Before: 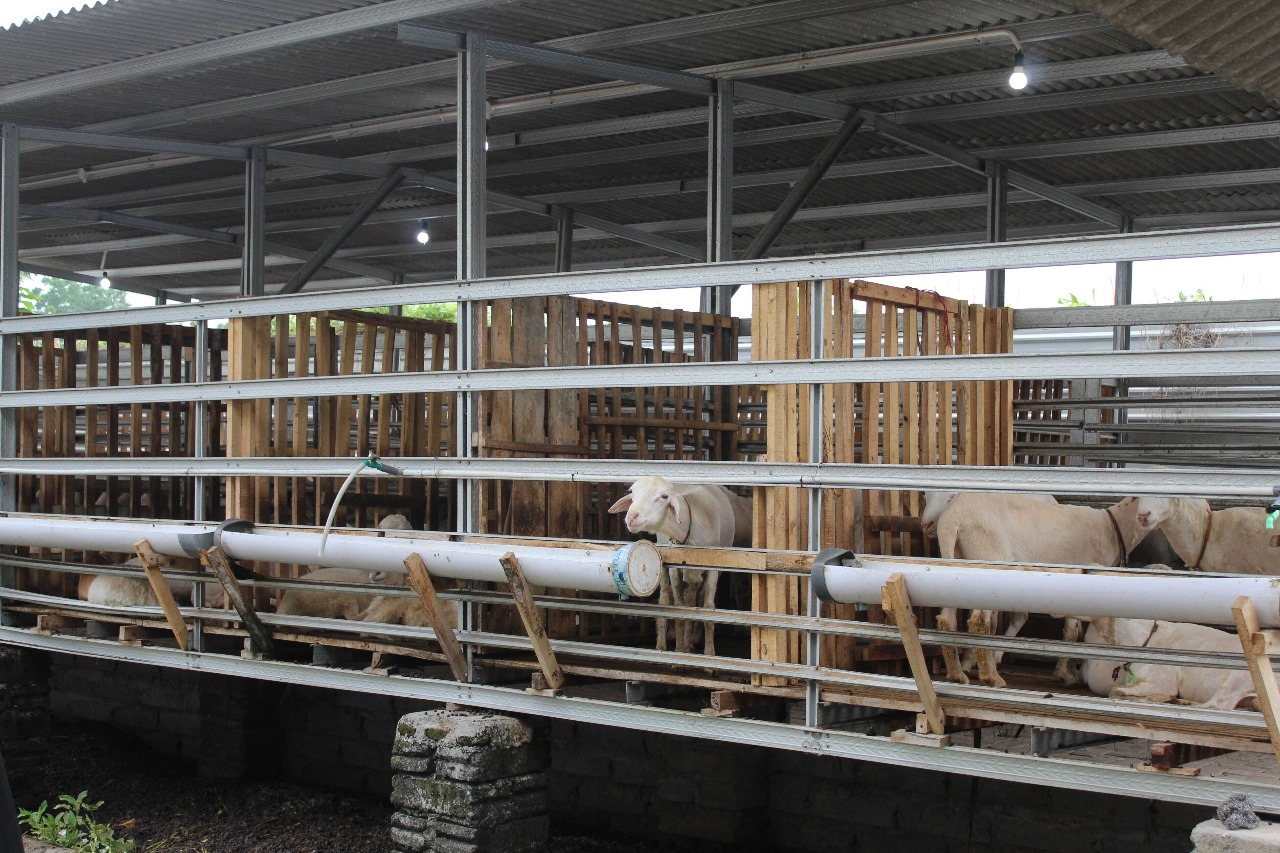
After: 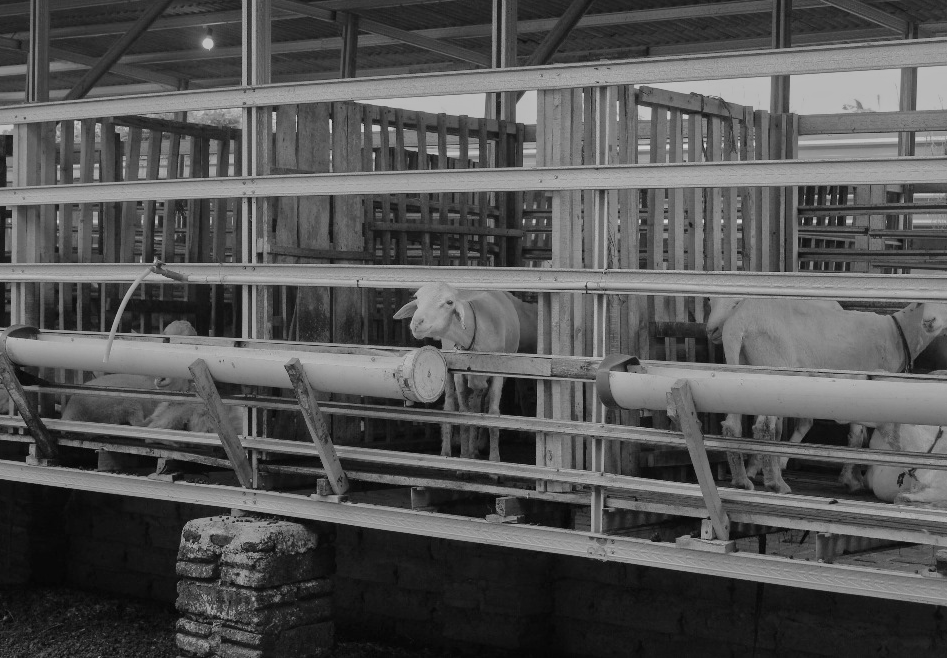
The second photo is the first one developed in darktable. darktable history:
crop: left 16.871%, top 22.857%, right 9.116%
tone equalizer: -8 EV -0.002 EV, -7 EV 0.005 EV, -6 EV -0.008 EV, -5 EV 0.007 EV, -4 EV -0.042 EV, -3 EV -0.233 EV, -2 EV -0.662 EV, -1 EV -0.983 EV, +0 EV -0.969 EV, smoothing diameter 2%, edges refinement/feathering 20, mask exposure compensation -1.57 EV, filter diffusion 5
color calibration: output gray [0.22, 0.42, 0.37, 0], gray › normalize channels true, illuminant same as pipeline (D50), adaptation XYZ, x 0.346, y 0.359, gamut compression 0
